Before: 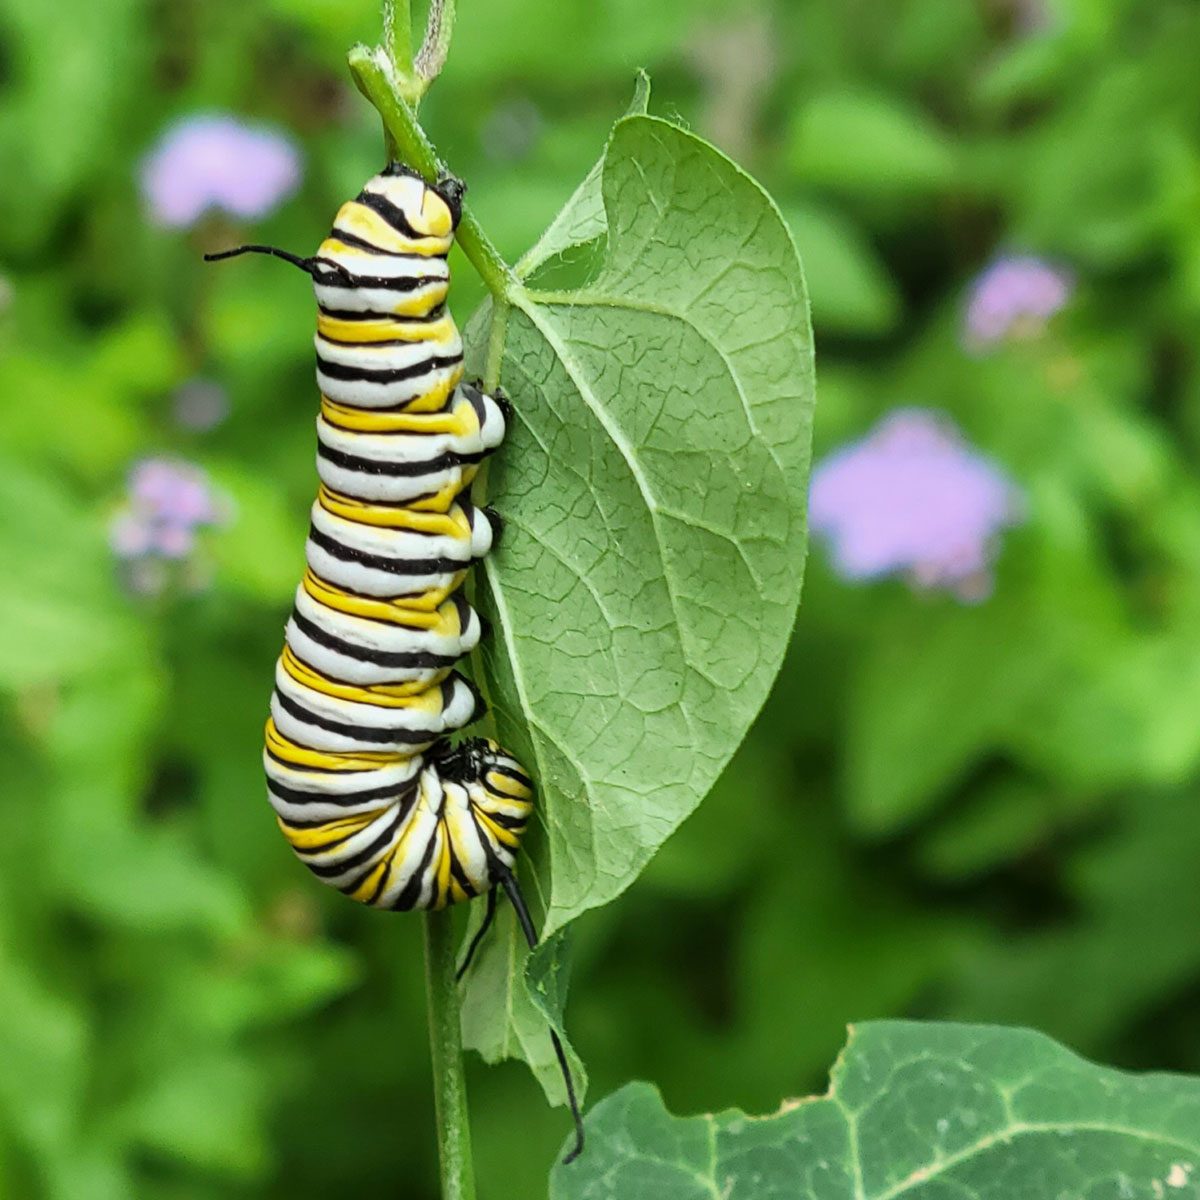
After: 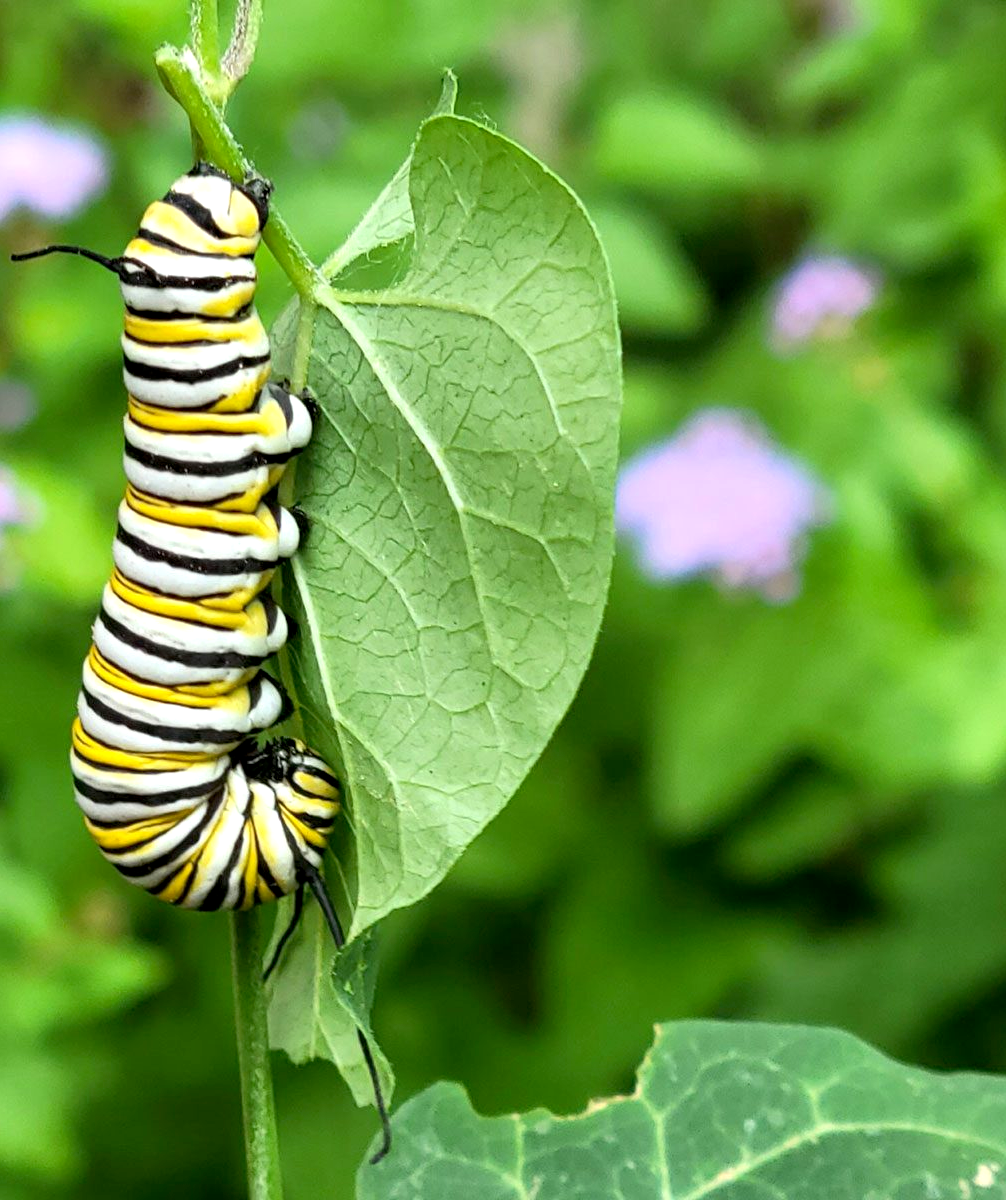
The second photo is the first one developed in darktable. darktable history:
exposure: black level correction 0.005, exposure 0.417 EV, compensate highlight preservation false
crop: left 16.145%
